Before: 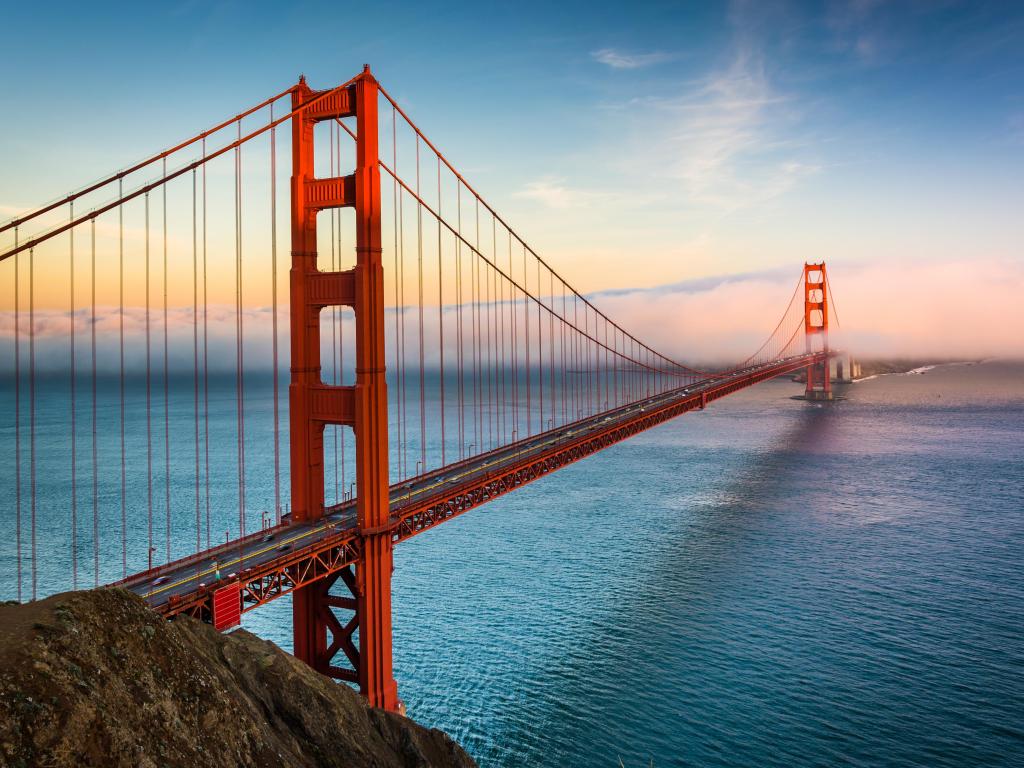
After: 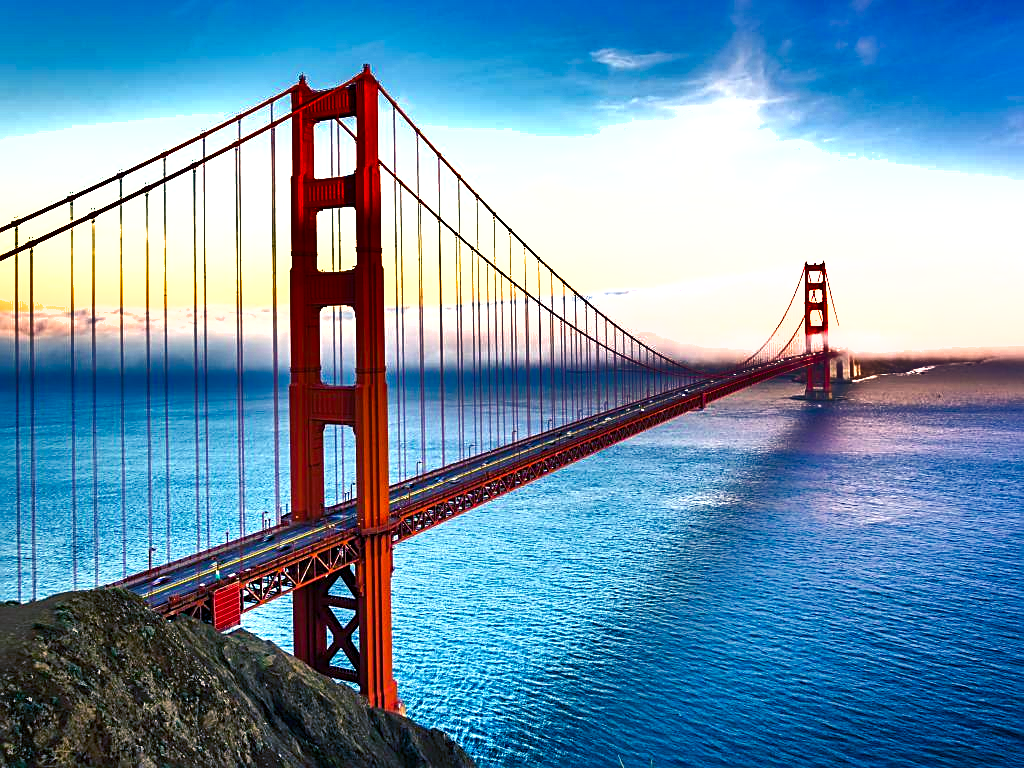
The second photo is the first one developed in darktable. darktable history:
color balance rgb: shadows lift › luminance -40.959%, shadows lift › chroma 14.42%, shadows lift › hue 258.41°, perceptual saturation grading › global saturation 20%, perceptual saturation grading › highlights -25.875%, perceptual saturation grading › shadows 24.622%, perceptual brilliance grading › global brilliance 30.583%, global vibrance 9.158%
sharpen: on, module defaults
shadows and highlights: radius 106.73, shadows 40.99, highlights -72.52, low approximation 0.01, soften with gaussian
exposure: compensate exposure bias true, compensate highlight preservation false
